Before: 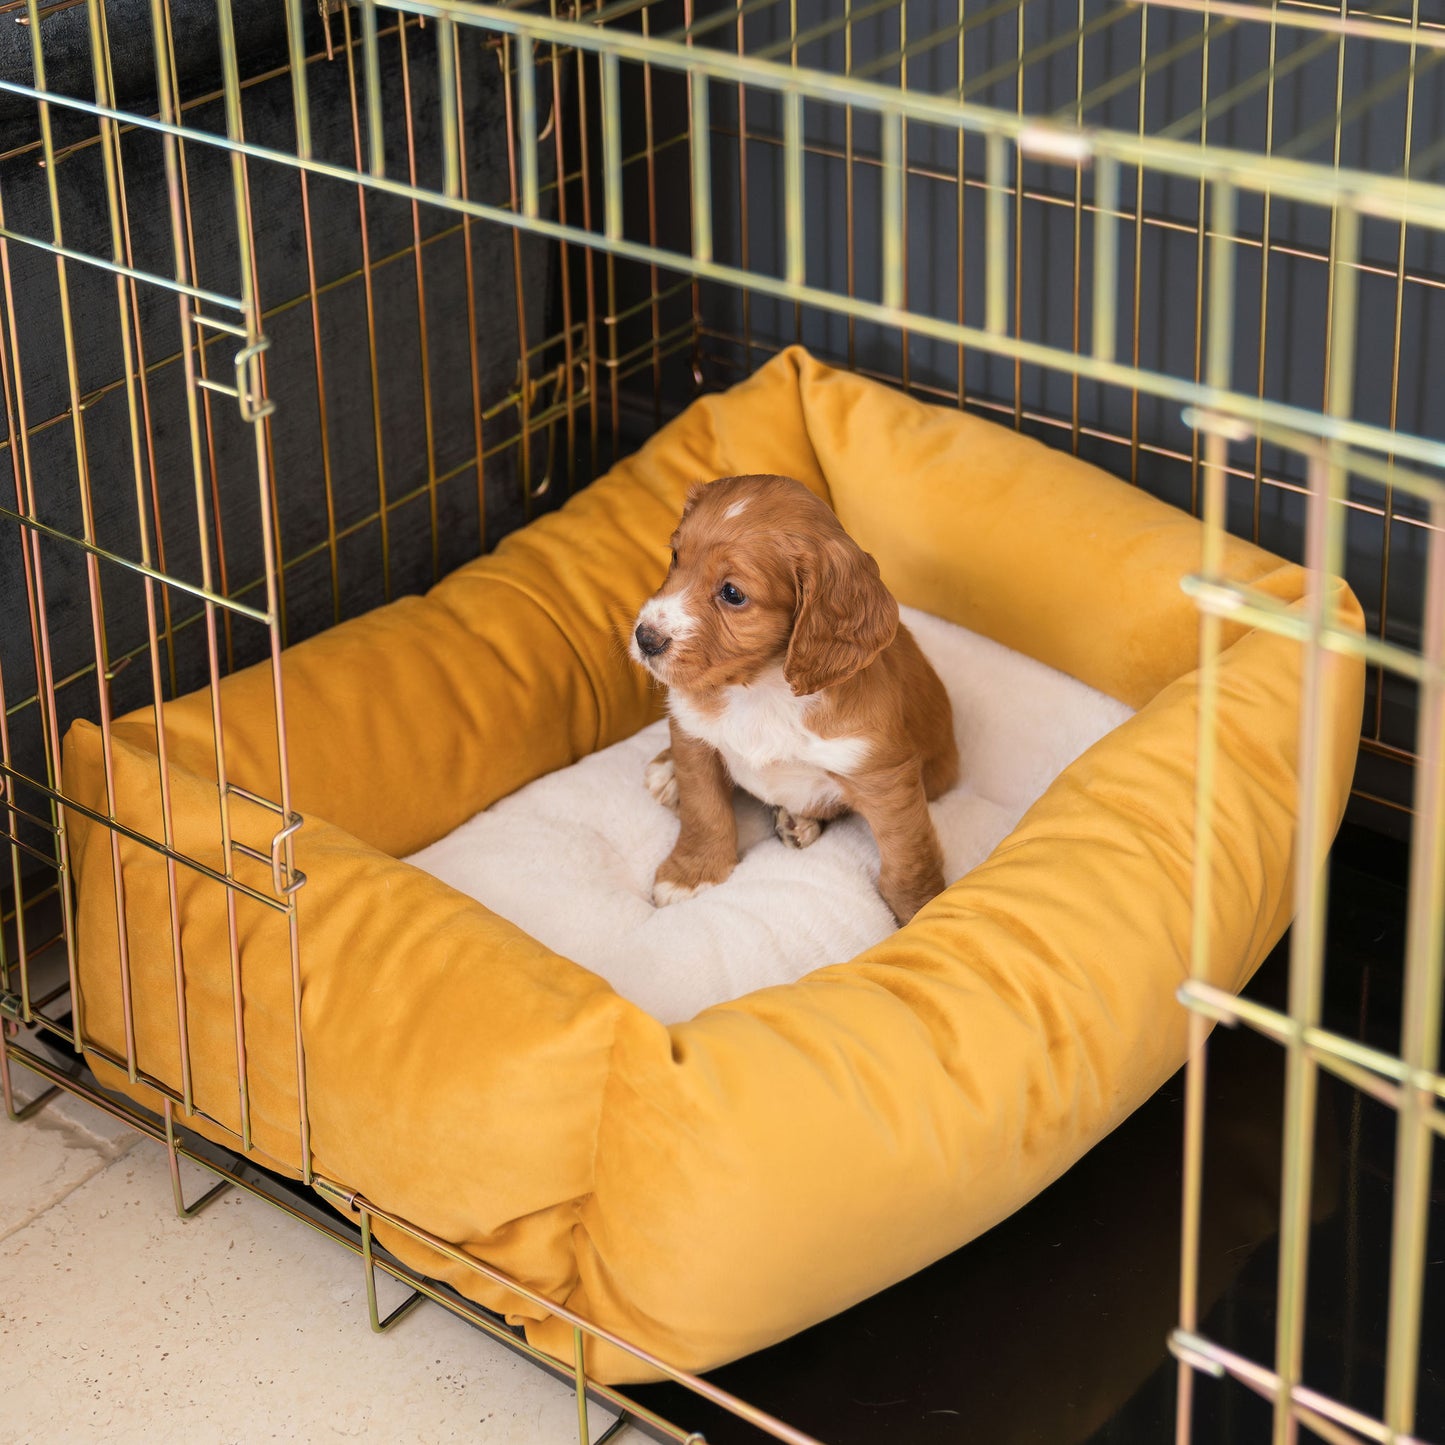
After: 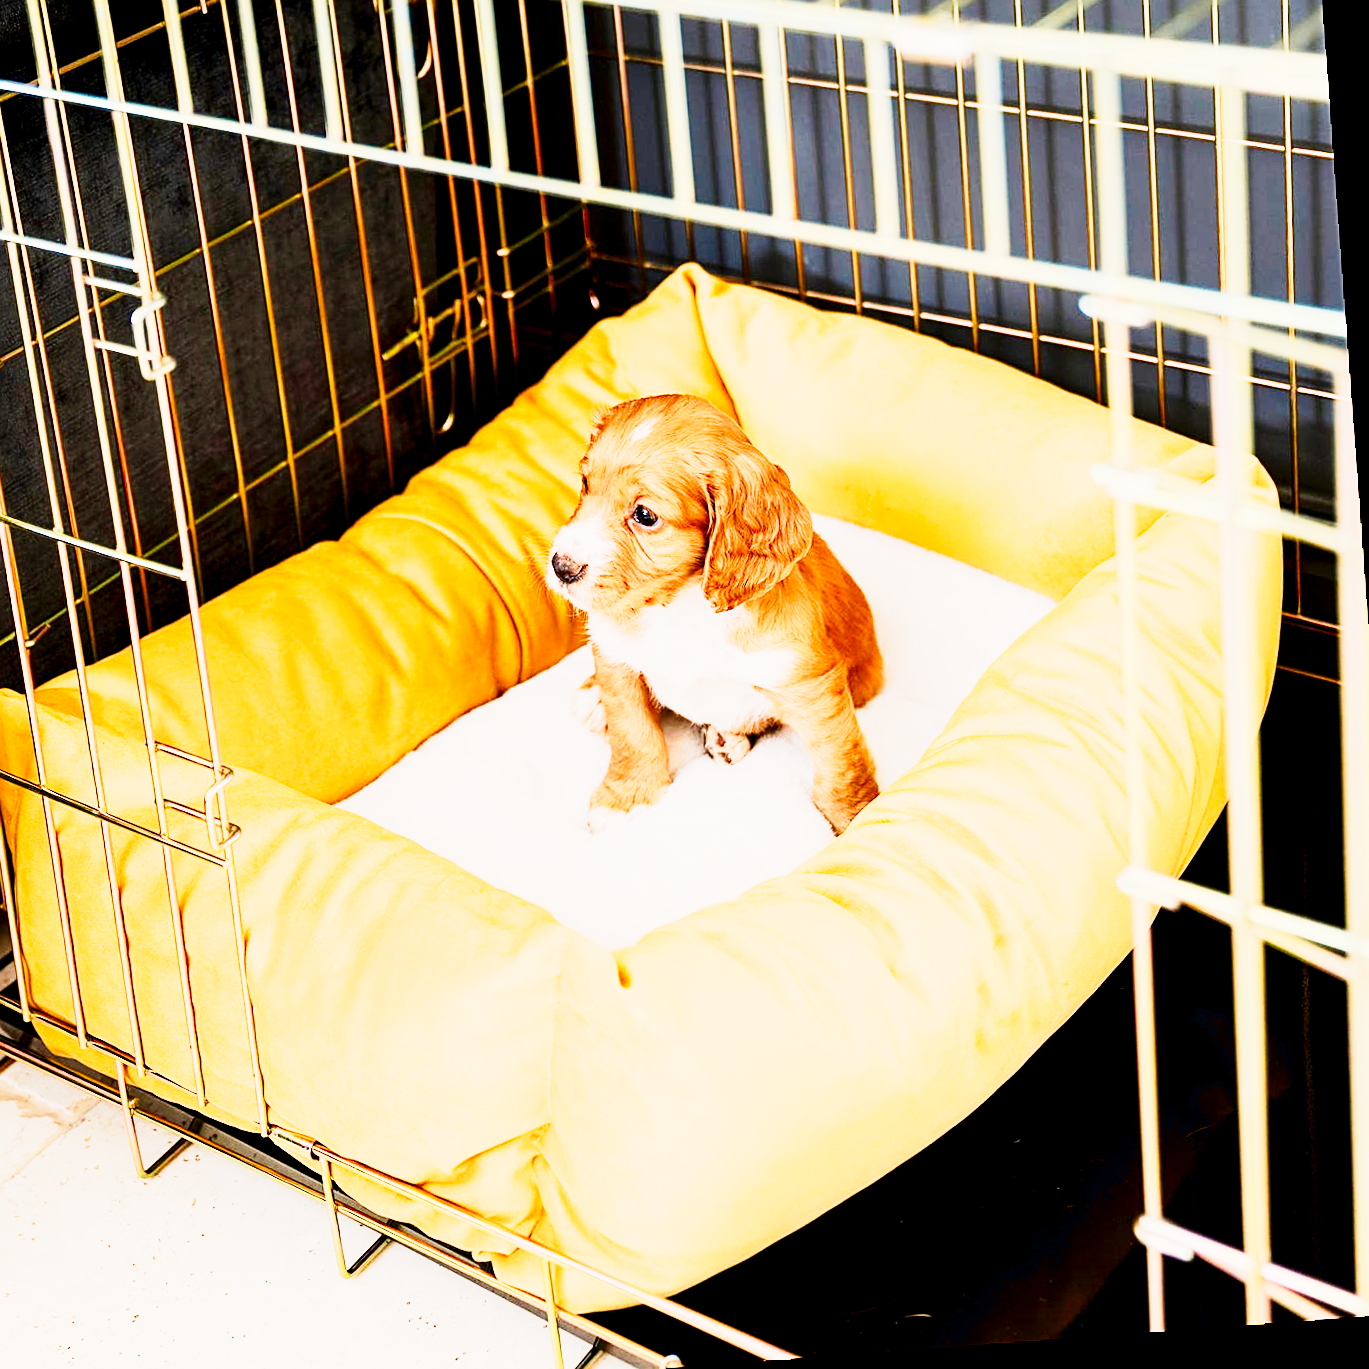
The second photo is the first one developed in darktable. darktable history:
contrast brightness saturation: contrast 0.13, brightness -0.24, saturation 0.14
tone curve: curves: ch0 [(0, 0) (0.003, 0.003) (0.011, 0.012) (0.025, 0.027) (0.044, 0.048) (0.069, 0.074) (0.1, 0.117) (0.136, 0.177) (0.177, 0.246) (0.224, 0.324) (0.277, 0.422) (0.335, 0.531) (0.399, 0.633) (0.468, 0.733) (0.543, 0.824) (0.623, 0.895) (0.709, 0.938) (0.801, 0.961) (0.898, 0.98) (1, 1)], preserve colors none
filmic rgb: black relative exposure -16 EV, white relative exposure 6.12 EV, hardness 5.22
crop and rotate: angle 1.96°, left 5.673%, top 5.673%
rotate and perspective: rotation -2.29°, automatic cropping off
sharpen: on, module defaults
exposure: black level correction 0.009, exposure 1.425 EV, compensate highlight preservation false
